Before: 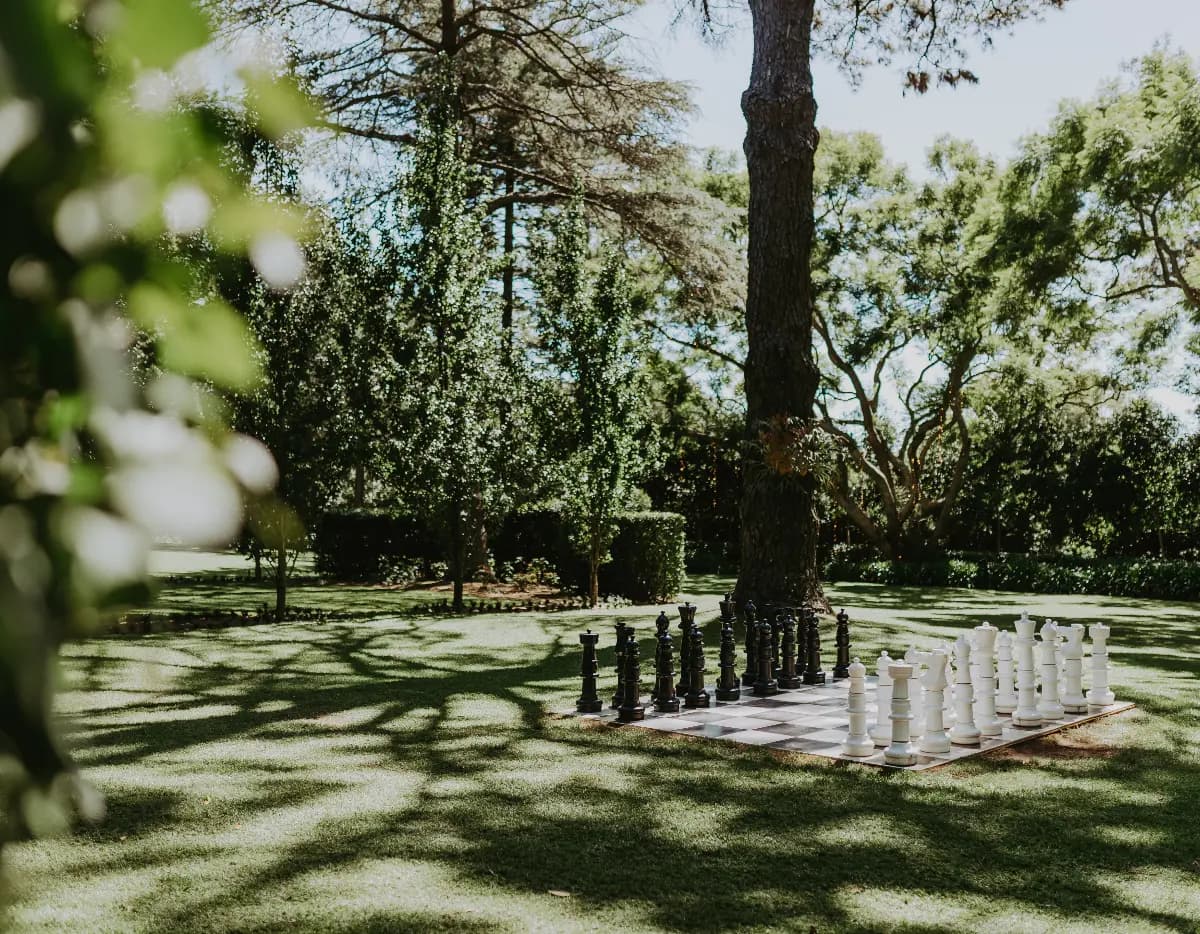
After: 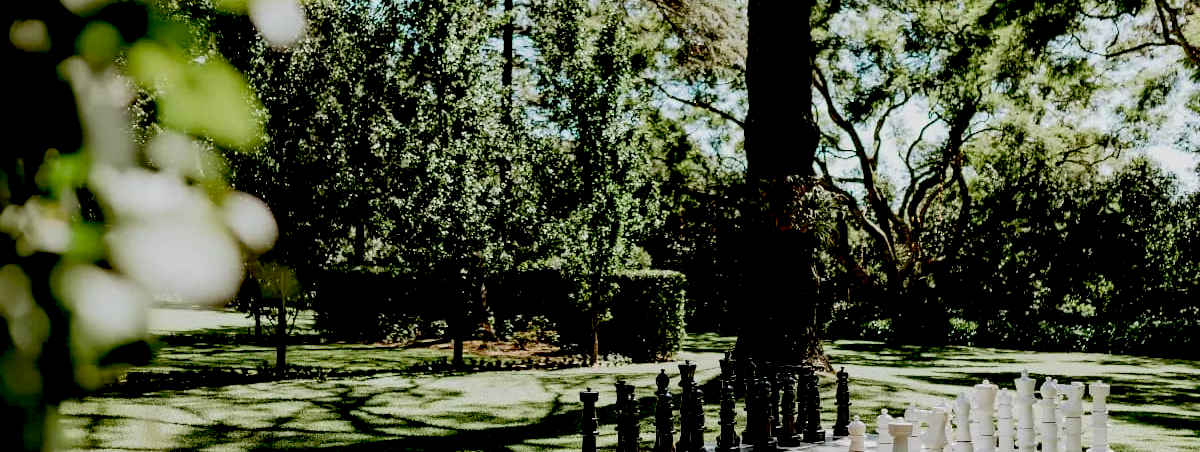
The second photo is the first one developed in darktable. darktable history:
color balance rgb: contrast -10%
exposure: black level correction 0.031, exposure 0.304 EV, compensate highlight preservation false
crop and rotate: top 26.056%, bottom 25.543%
